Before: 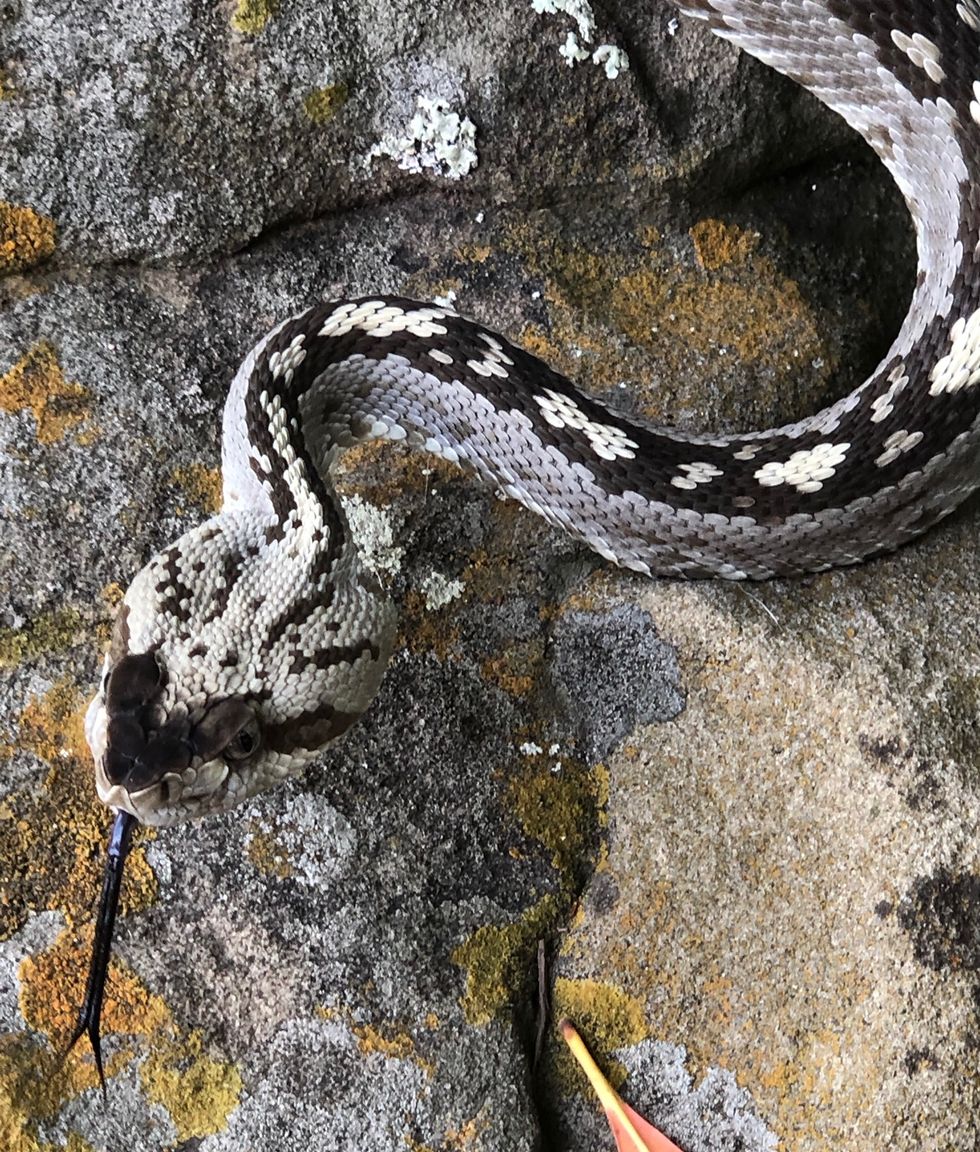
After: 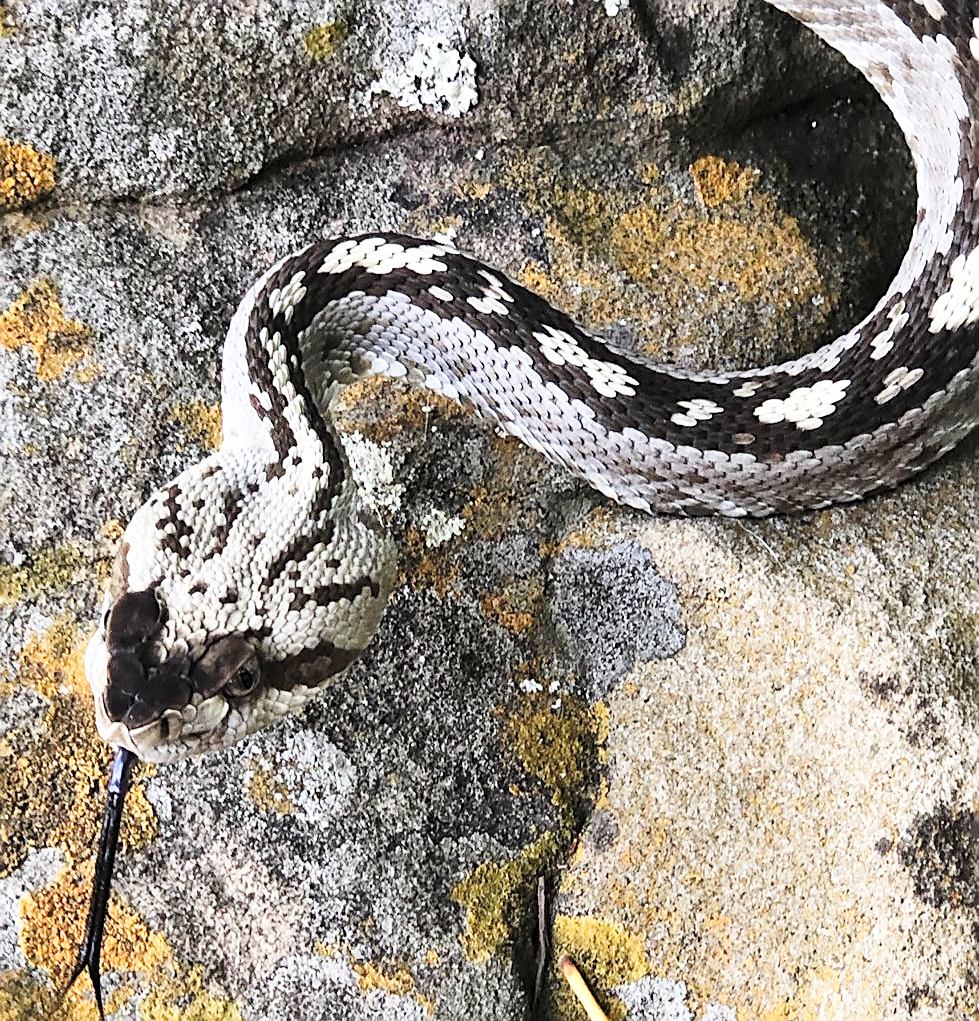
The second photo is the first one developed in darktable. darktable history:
crop and rotate: top 5.47%, bottom 5.839%
base curve: curves: ch0 [(0, 0) (0.028, 0.03) (0.121, 0.232) (0.46, 0.748) (0.859, 0.968) (1, 1)], preserve colors none
contrast brightness saturation: brightness 0.149
sharpen: on, module defaults
